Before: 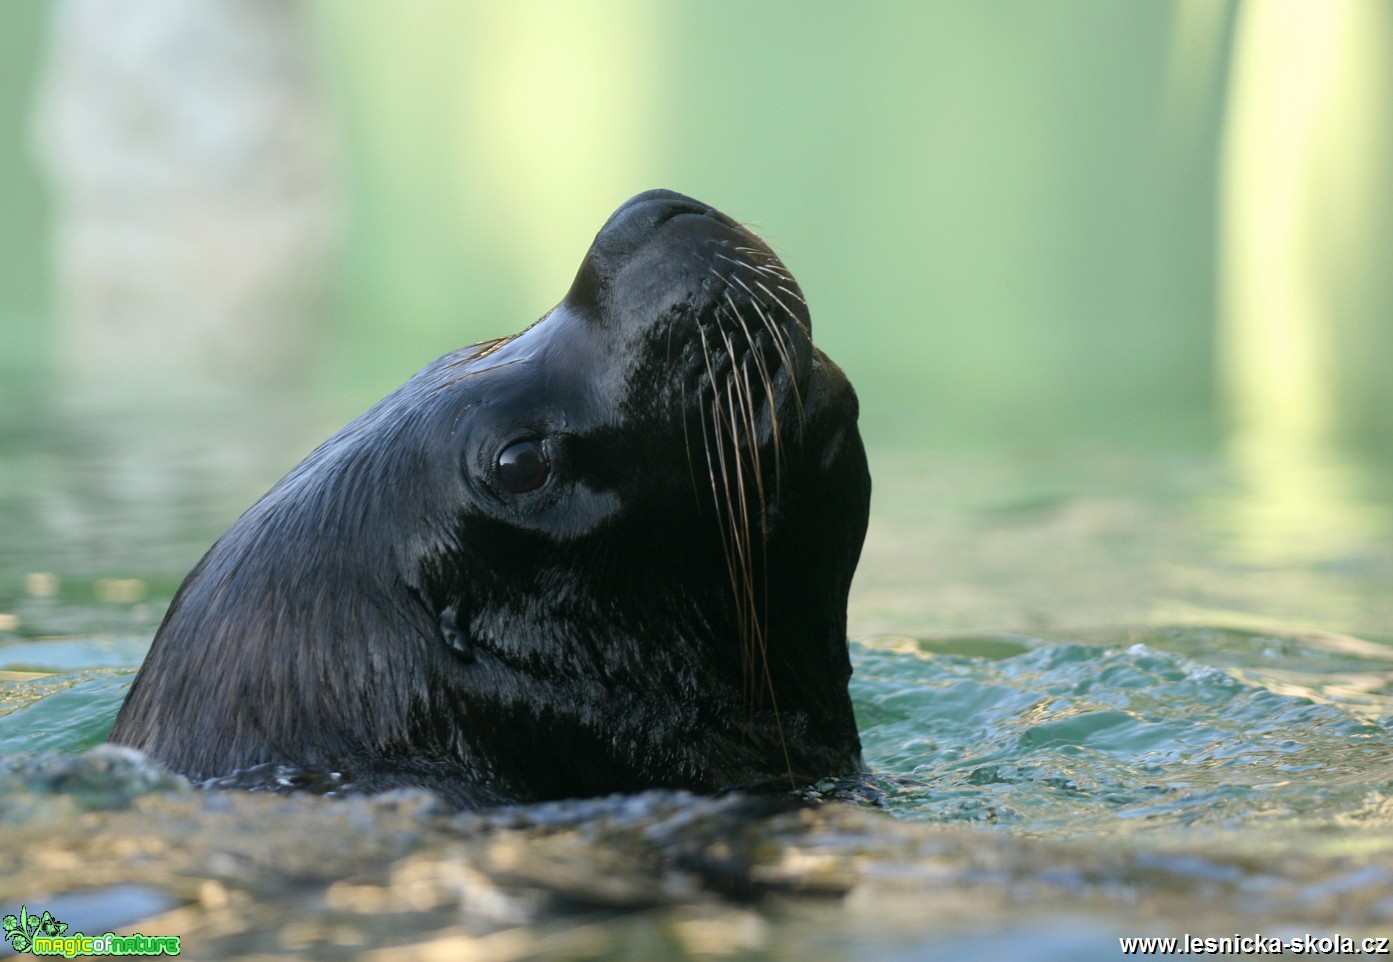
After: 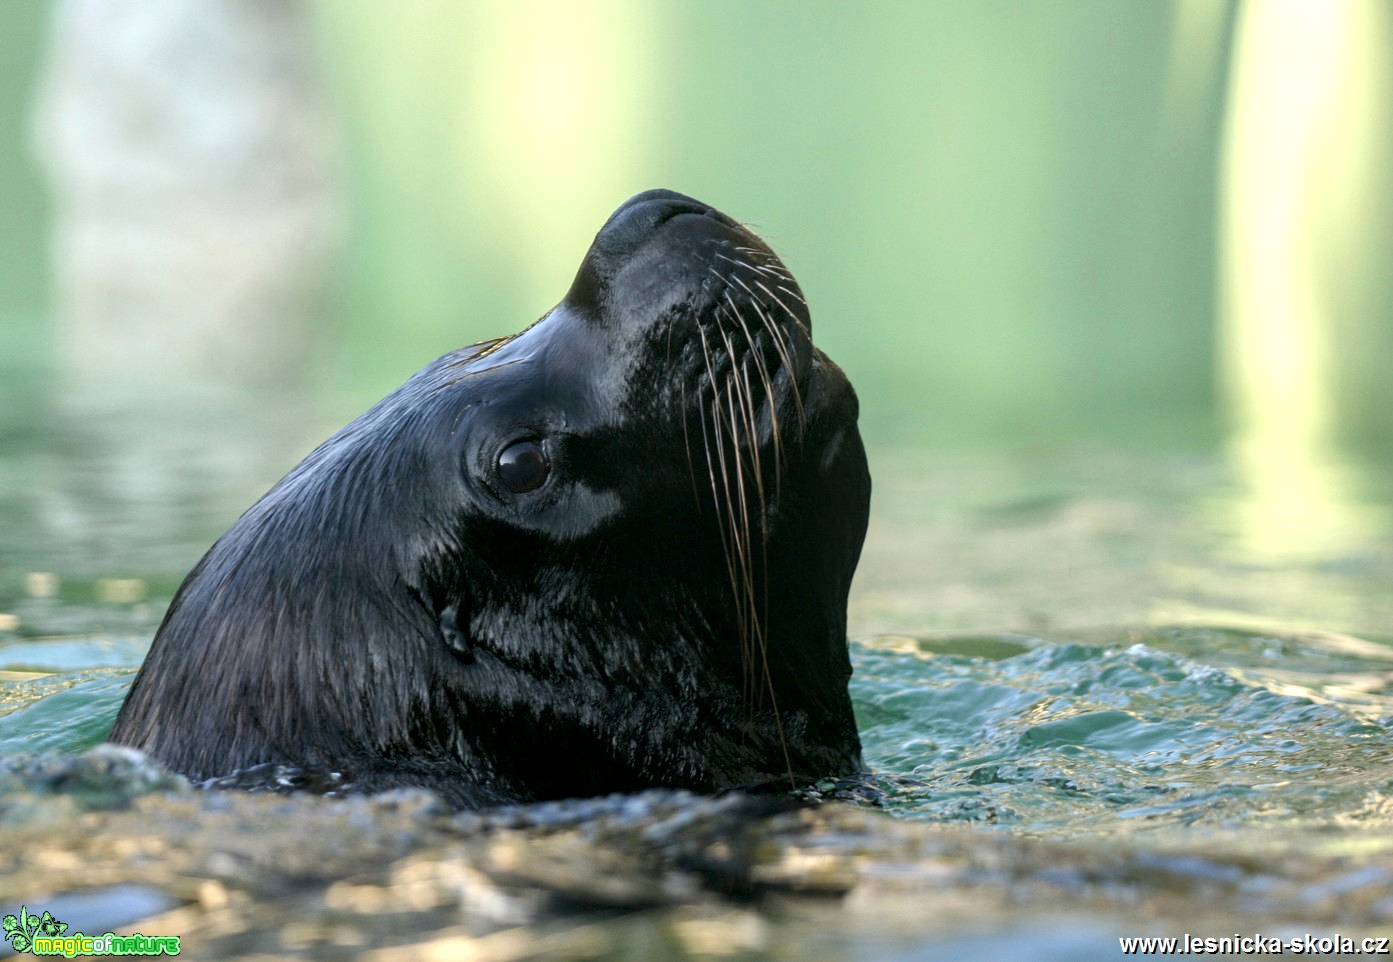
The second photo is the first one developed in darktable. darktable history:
local contrast: highlights 40%, shadows 62%, detail 137%, midtone range 0.51
exposure: exposure 0.128 EV, compensate highlight preservation false
tone equalizer: mask exposure compensation -0.502 EV
